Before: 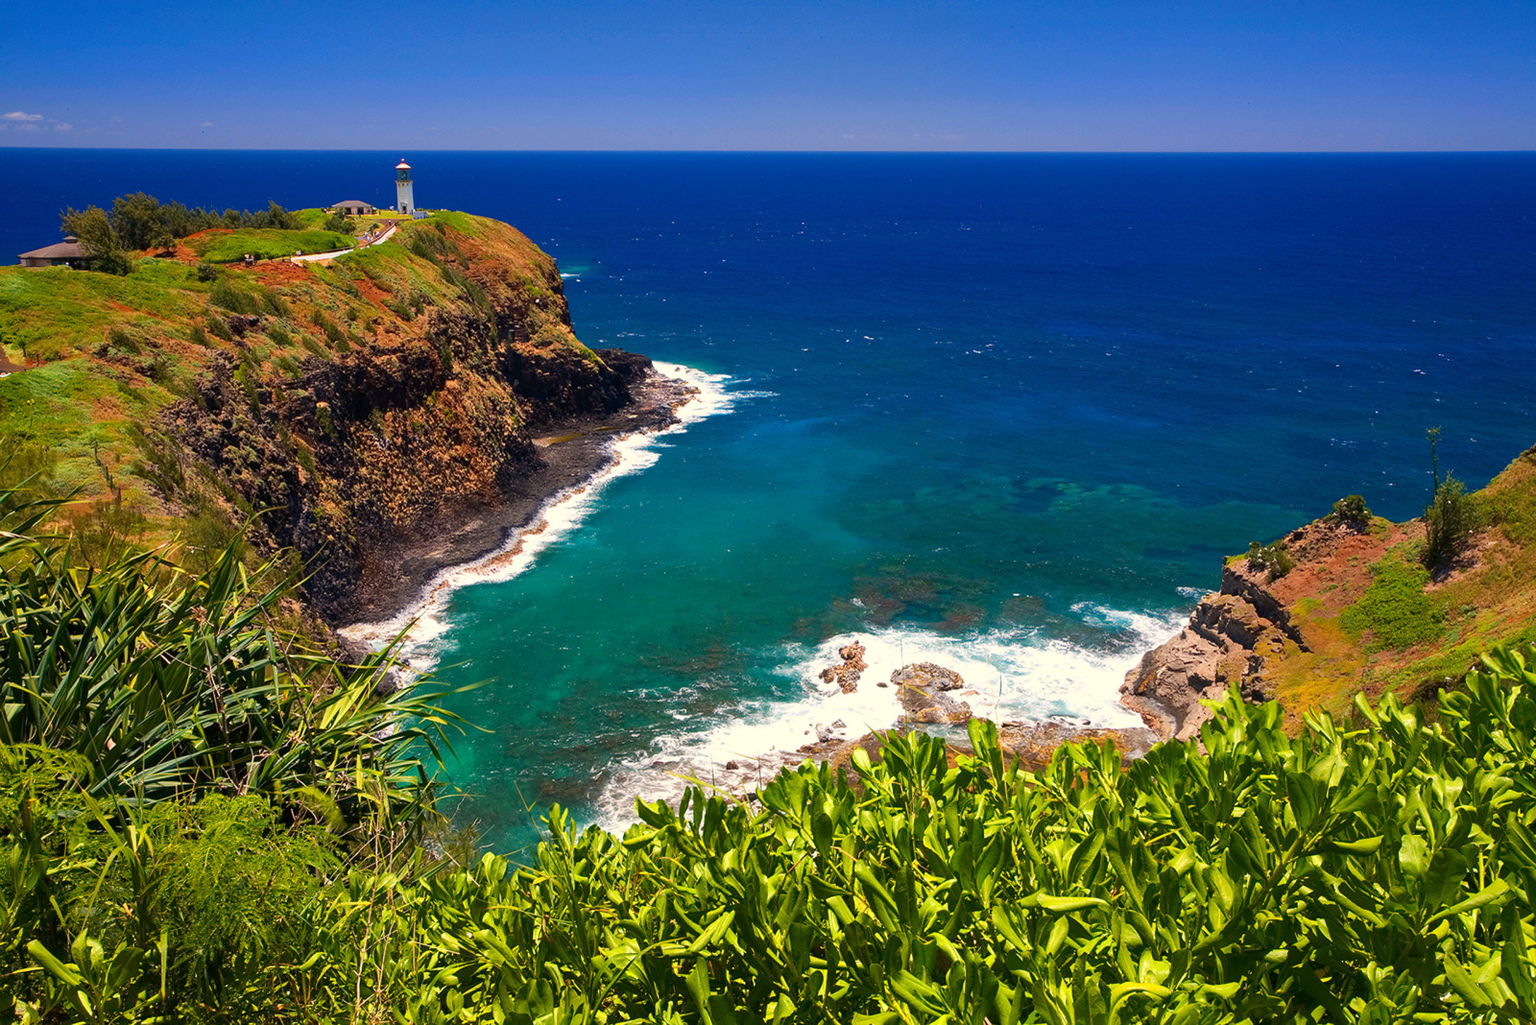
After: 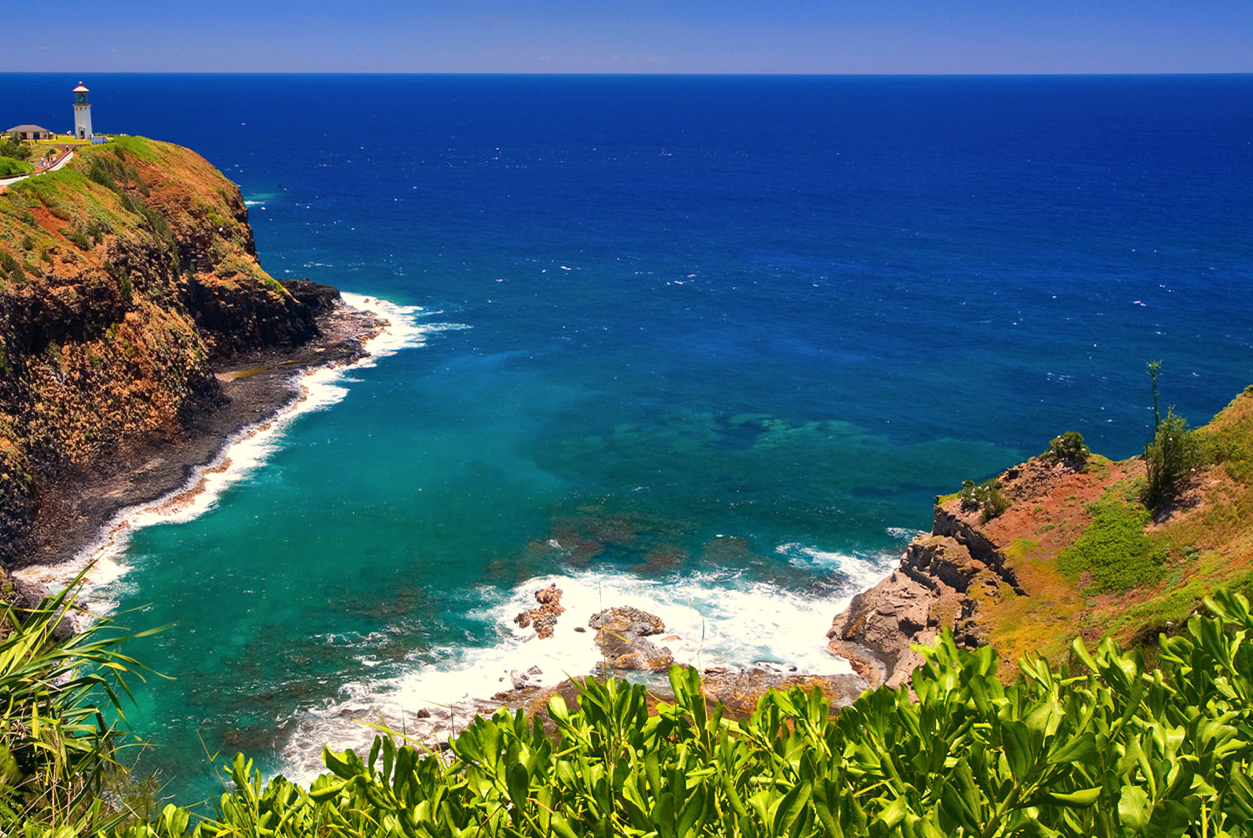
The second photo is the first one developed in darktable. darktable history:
crop and rotate: left 21.212%, top 7.942%, right 0.456%, bottom 13.585%
shadows and highlights: white point adjustment 0.942, soften with gaussian
